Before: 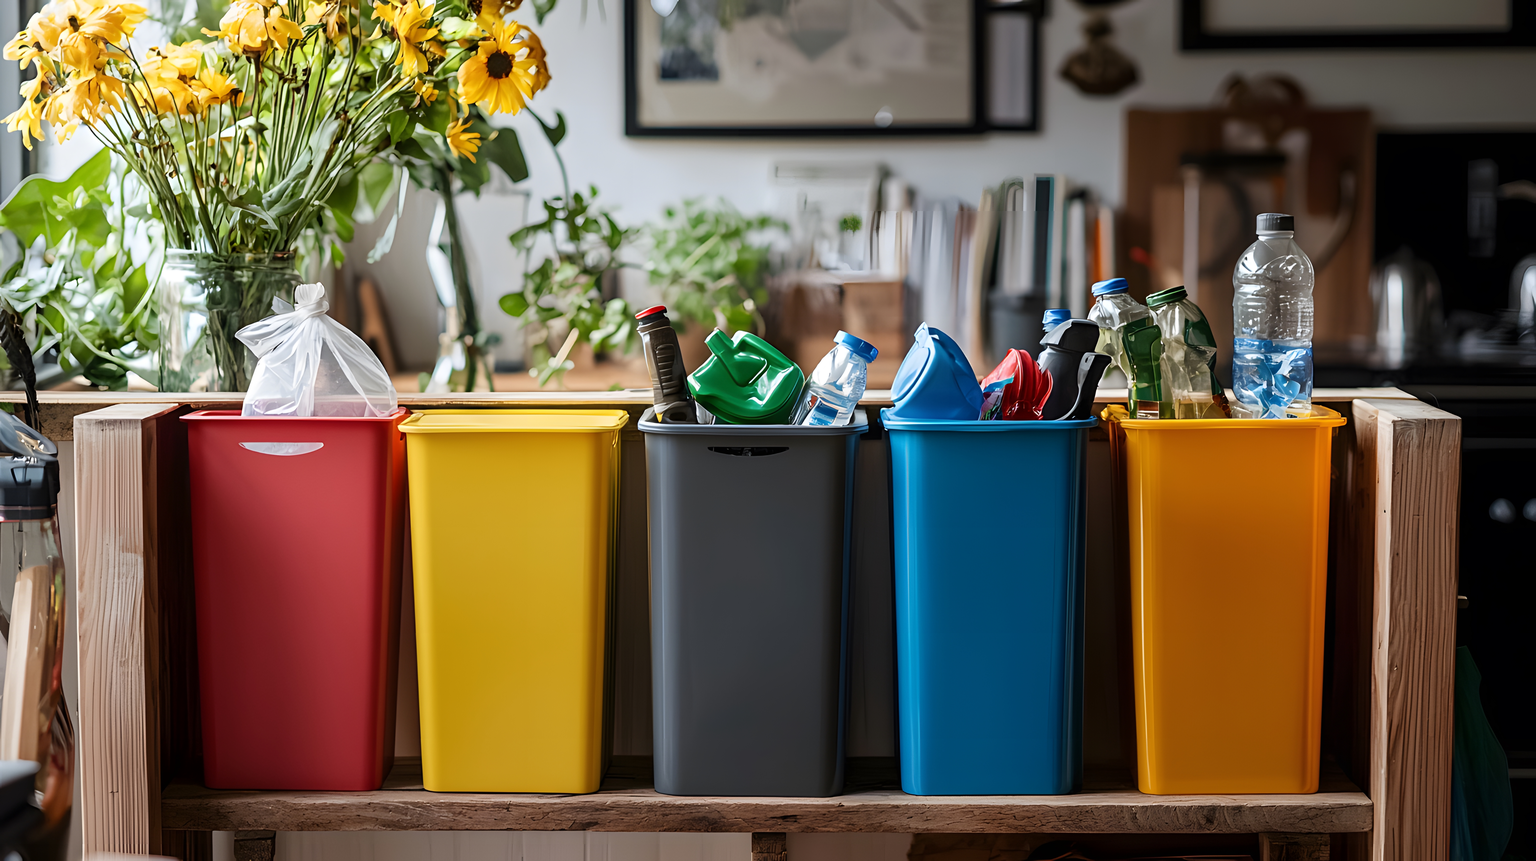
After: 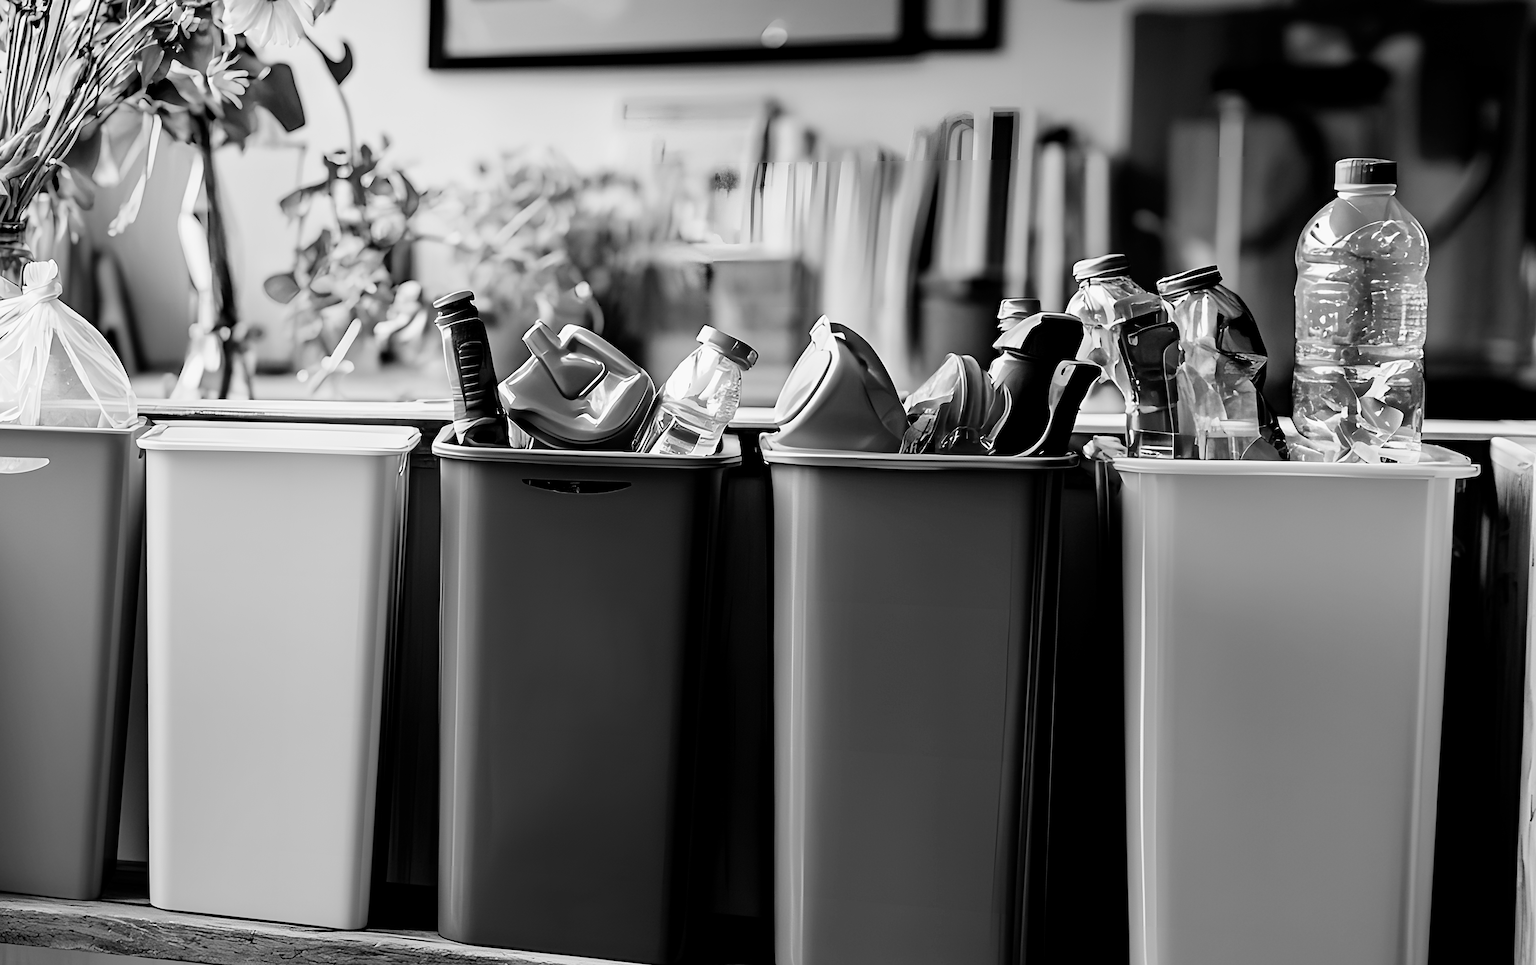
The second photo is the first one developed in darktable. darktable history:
crop and rotate: left 13.15%, top 5.251%, right 12.609%
color zones: curves: ch1 [(0, 0.153) (0.143, 0.15) (0.286, 0.151) (0.429, 0.152) (0.571, 0.152) (0.714, 0.151) (0.857, 0.151) (1, 0.153)]
exposure: black level correction 0.011, exposure -0.478 EV, compensate highlight preservation false
monochrome: on, module defaults
rotate and perspective: rotation 1.69°, lens shift (vertical) -0.023, lens shift (horizontal) -0.291, crop left 0.025, crop right 0.988, crop top 0.092, crop bottom 0.842
sharpen: on, module defaults
white balance: red 1.123, blue 0.83
base curve: curves: ch0 [(0, 0) (0.008, 0.007) (0.022, 0.029) (0.048, 0.089) (0.092, 0.197) (0.191, 0.399) (0.275, 0.534) (0.357, 0.65) (0.477, 0.78) (0.542, 0.833) (0.799, 0.973) (1, 1)], preserve colors none
